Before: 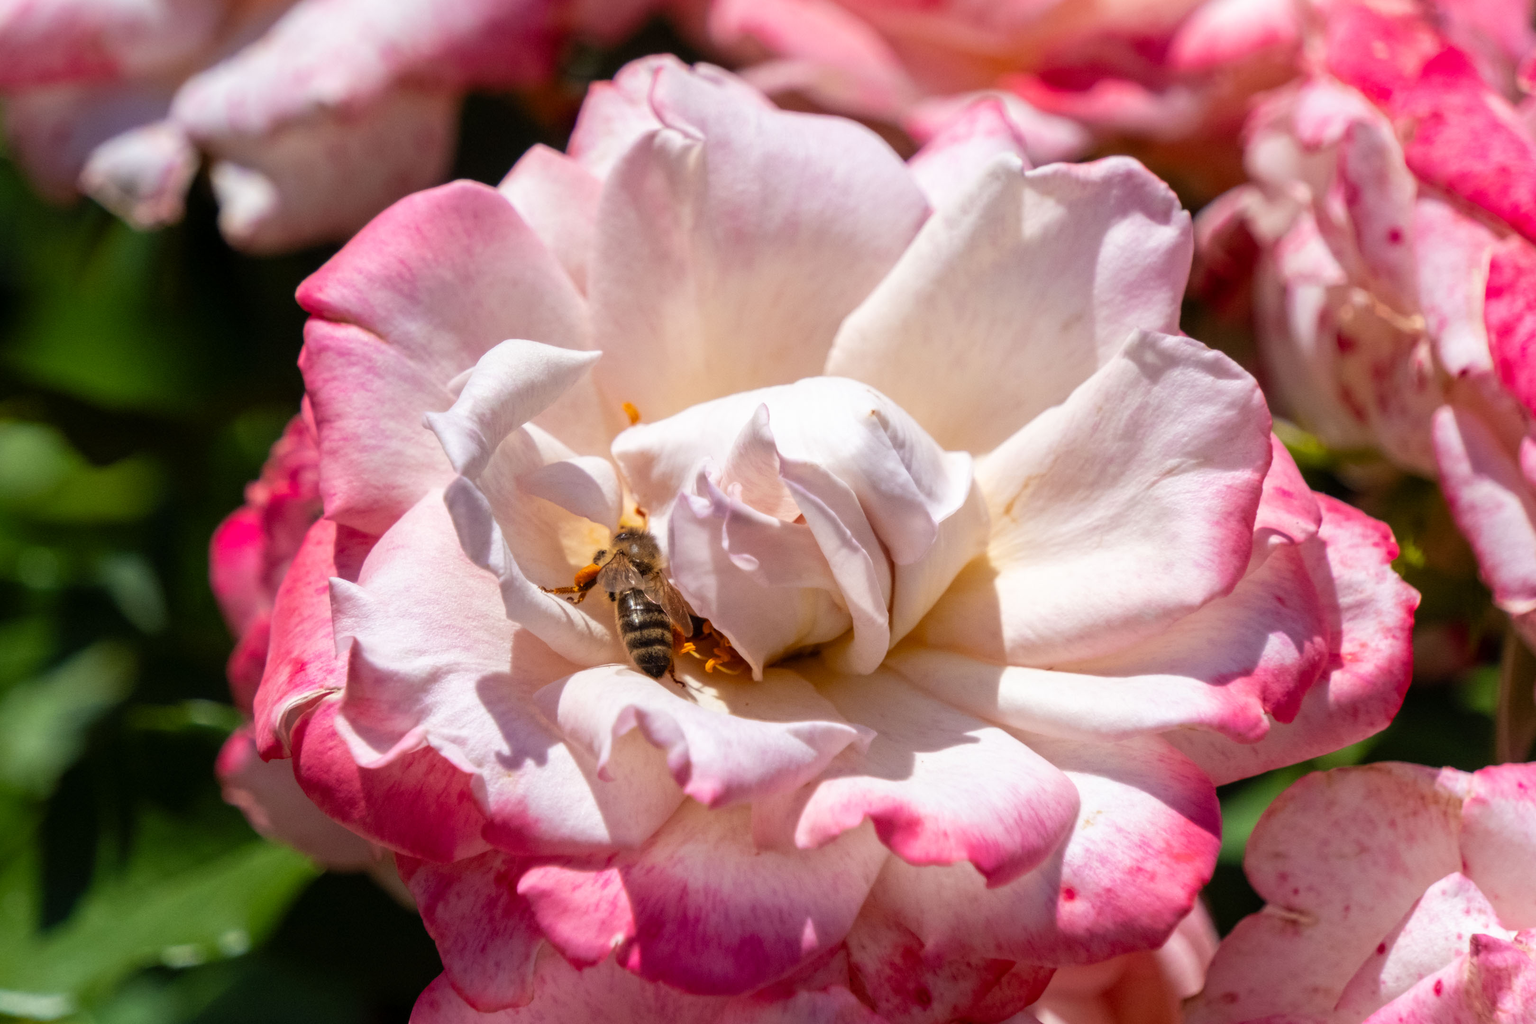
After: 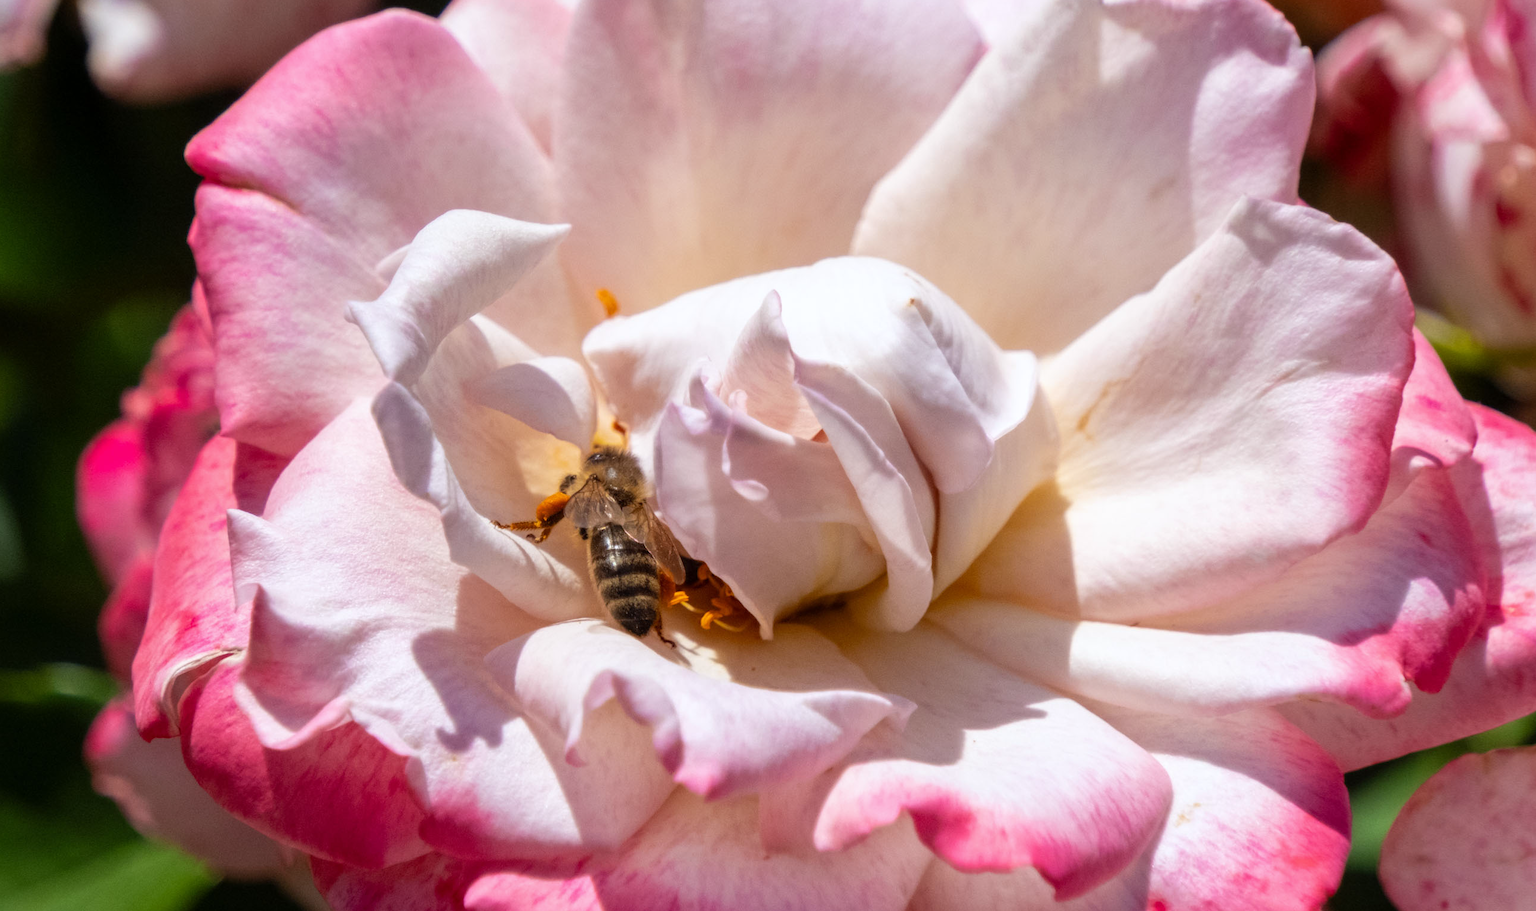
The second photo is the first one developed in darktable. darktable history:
crop: left 9.712%, top 16.928%, right 10.845%, bottom 12.332%
white balance: red 0.988, blue 1.017
